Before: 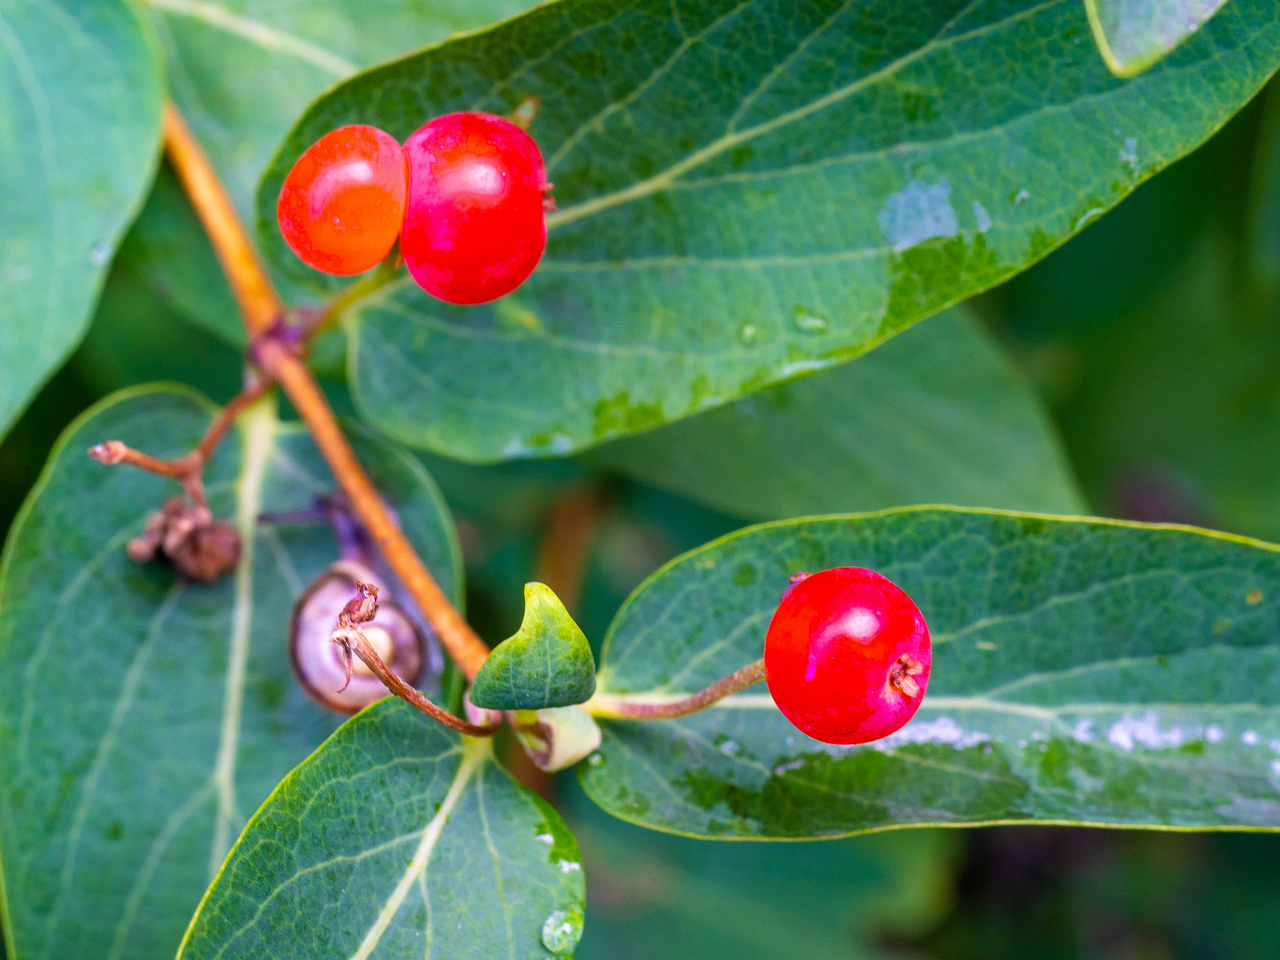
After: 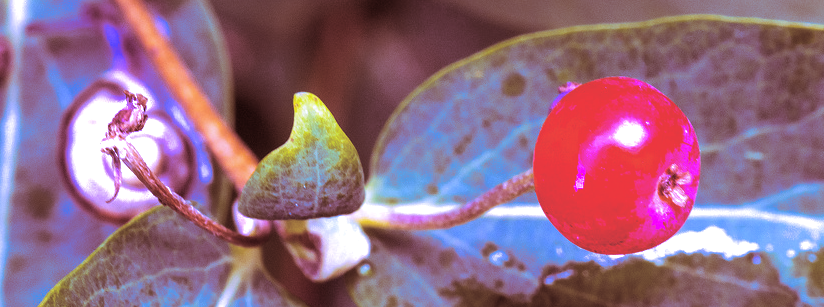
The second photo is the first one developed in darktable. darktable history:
crop: left 18.091%, top 51.13%, right 17.525%, bottom 16.85%
split-toning: highlights › saturation 0, balance -61.83
white balance: red 0.98, blue 1.61
shadows and highlights: radius 108.52, shadows 40.68, highlights -72.88, low approximation 0.01, soften with gaussian
